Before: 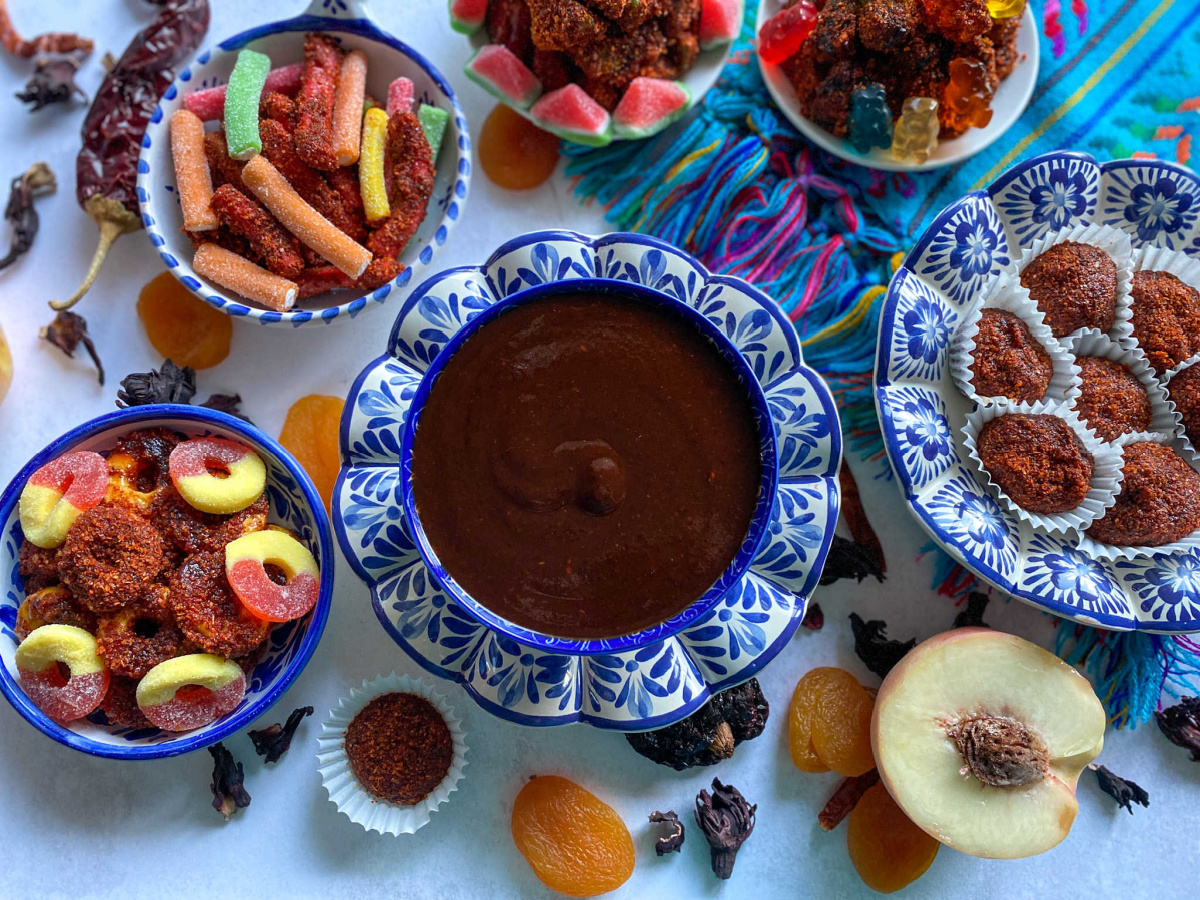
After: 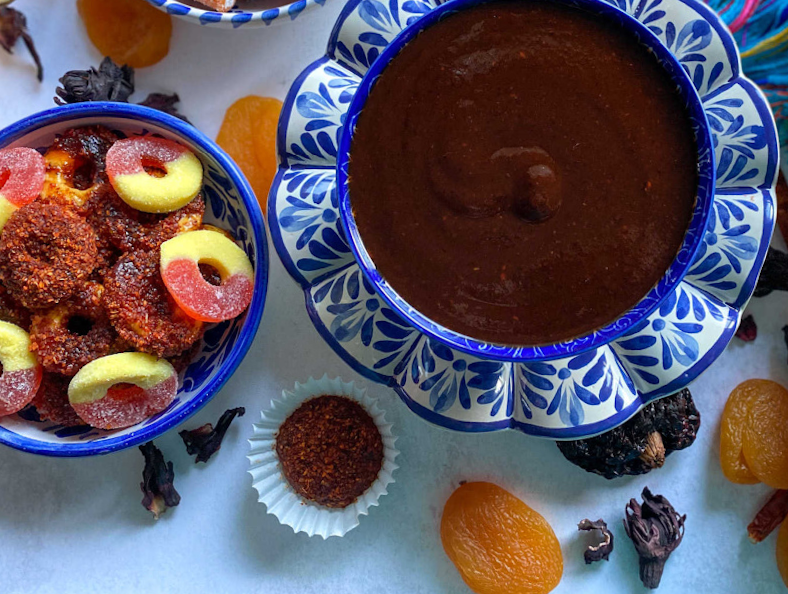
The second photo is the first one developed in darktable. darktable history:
crop and rotate: angle -1.22°, left 4.009%, top 32.112%, right 28.406%
